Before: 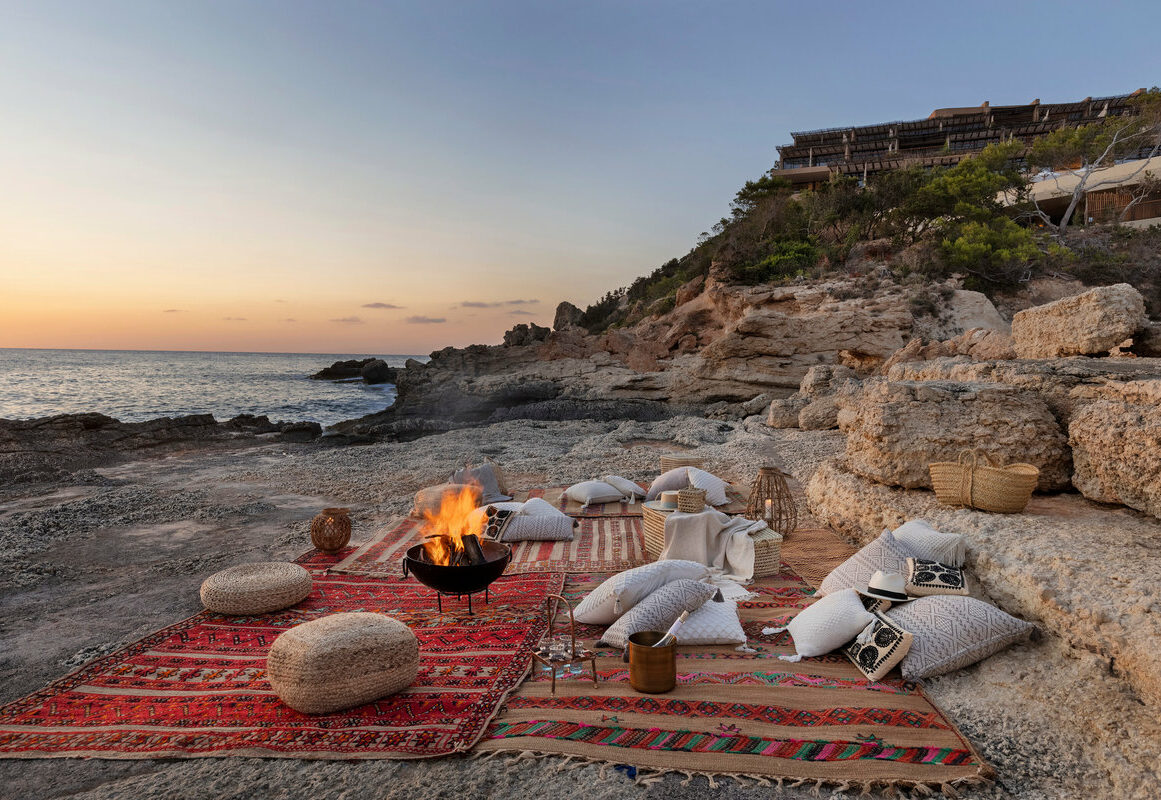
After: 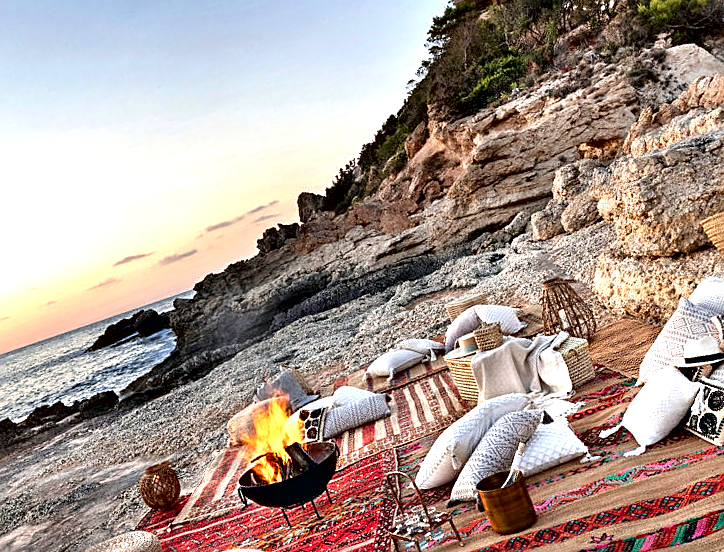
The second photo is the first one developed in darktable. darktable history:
sharpen: on, module defaults
exposure: black level correction 0.001, exposure 1 EV, compensate highlight preservation false
color zones: curves: ch1 [(0, 0.513) (0.143, 0.524) (0.286, 0.511) (0.429, 0.506) (0.571, 0.503) (0.714, 0.503) (0.857, 0.508) (1, 0.513)]
contrast equalizer: y [[0.6 ×6], [0.55 ×6], [0 ×6], [0 ×6], [0 ×6]]
contrast brightness saturation: saturation -0.05
crop and rotate: angle 19.77°, left 6.879%, right 3.726%, bottom 1.138%
